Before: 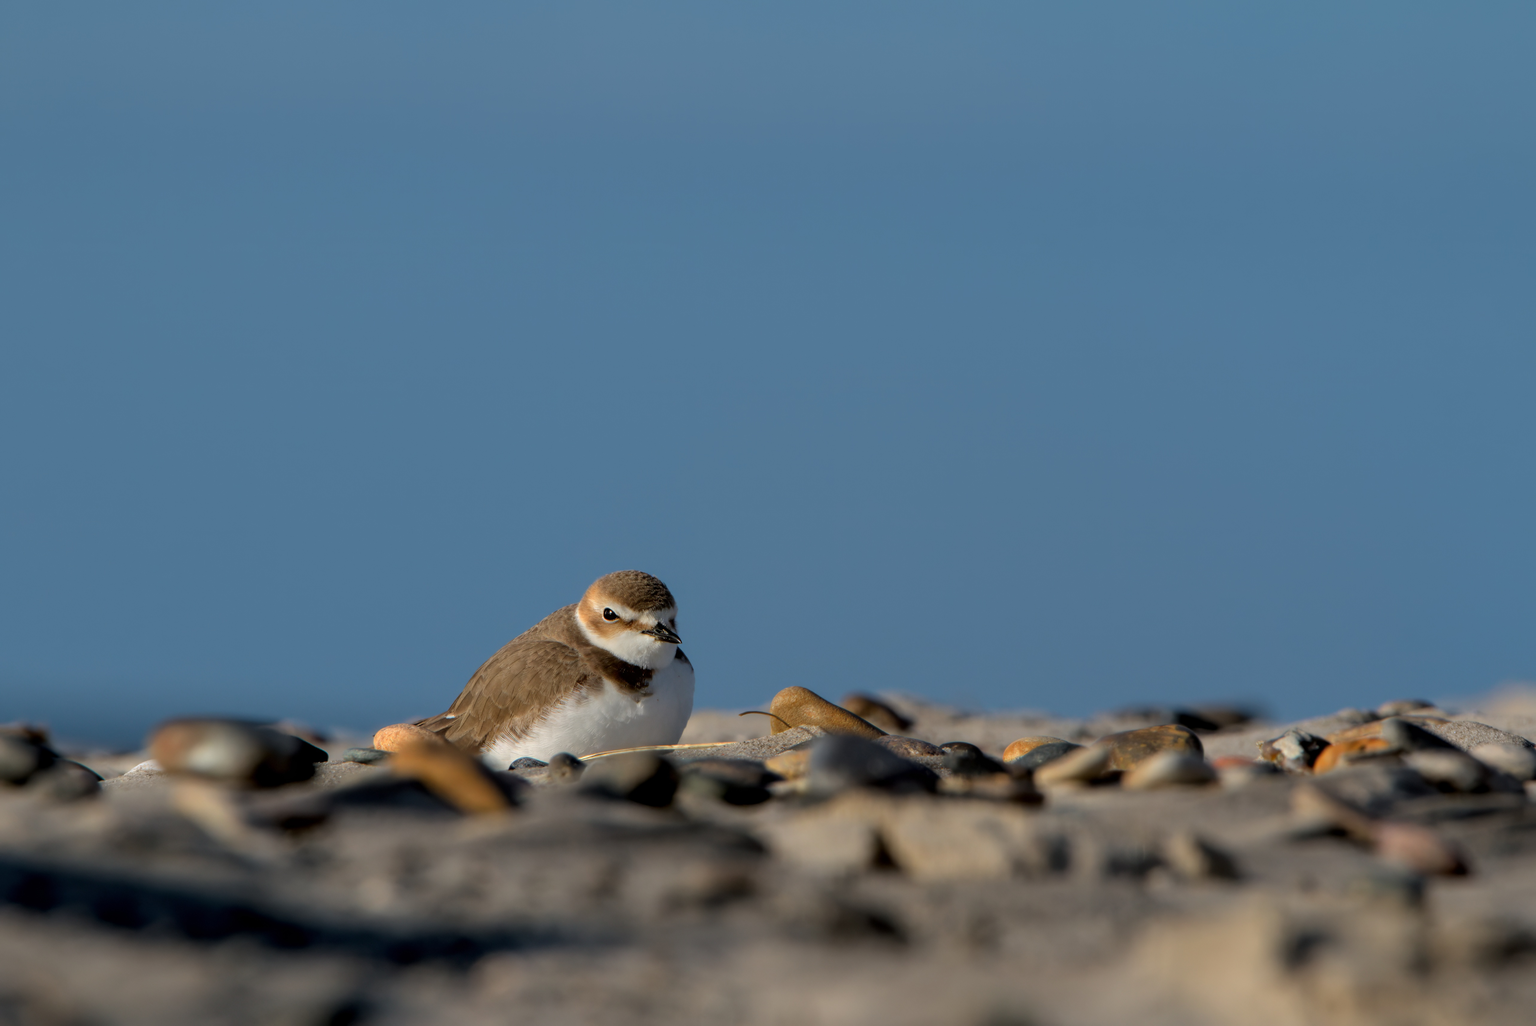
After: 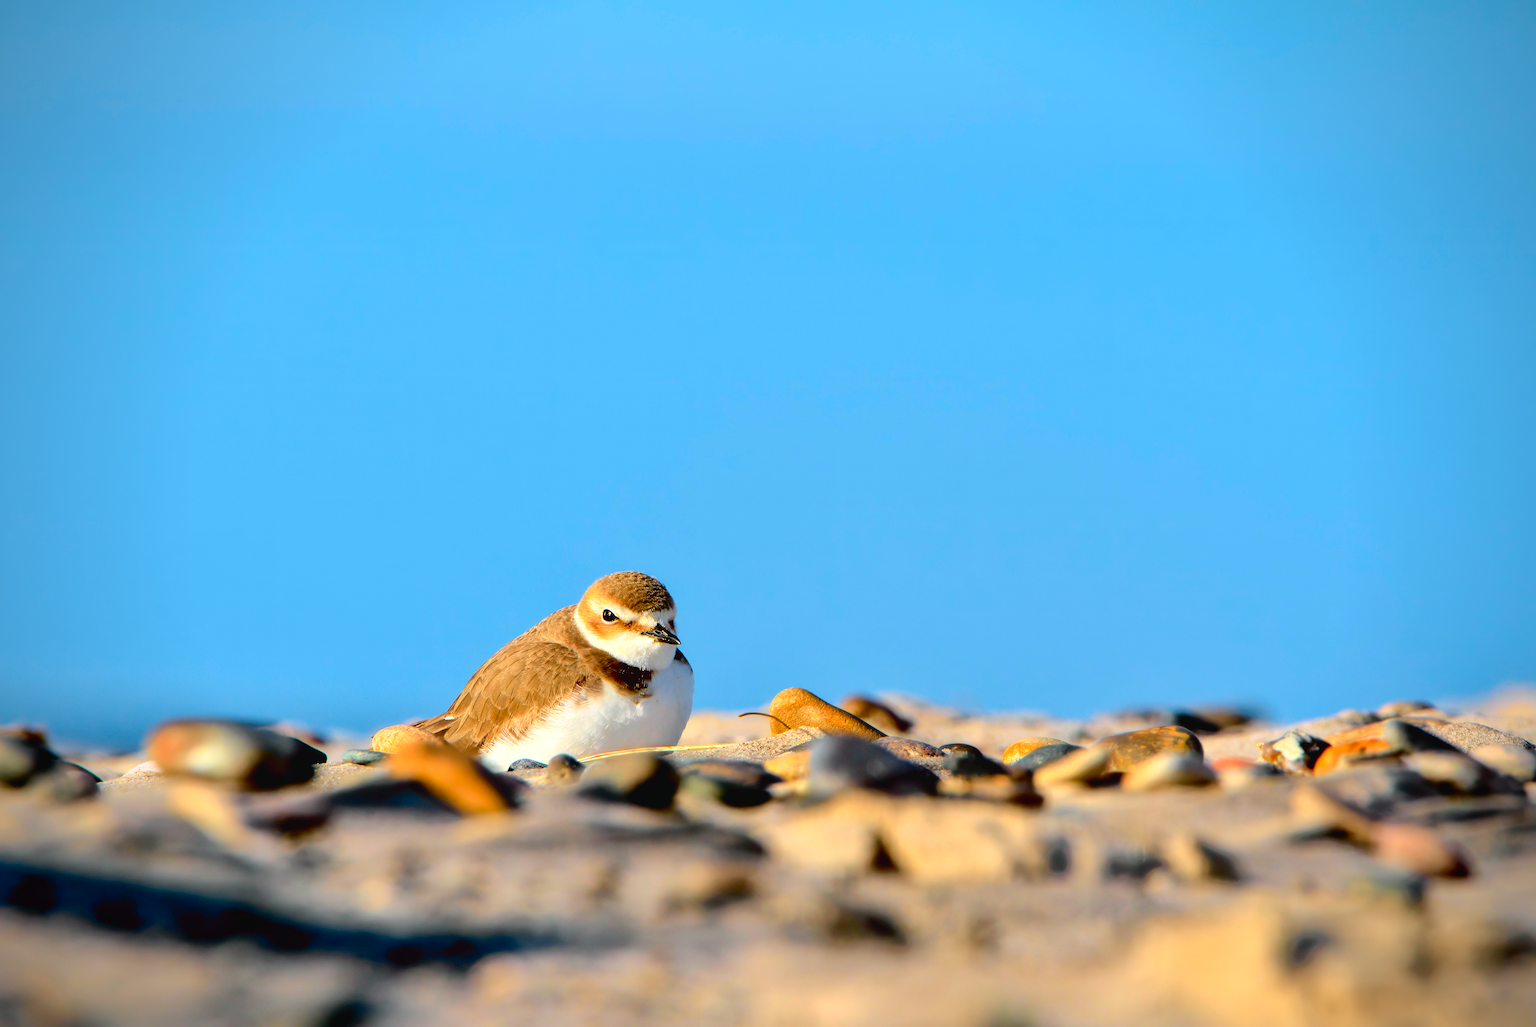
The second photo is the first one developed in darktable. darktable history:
crop and rotate: left 0.149%, bottom 0.011%
color balance rgb: perceptual saturation grading › global saturation 20.489%, perceptual saturation grading › highlights -19.709%, perceptual saturation grading › shadows 29.905%
vignetting: fall-off start 75.42%, saturation -0.025, width/height ratio 1.078
shadows and highlights: on, module defaults
exposure: black level correction 0, exposure 0.699 EV, compensate exposure bias true, compensate highlight preservation false
sharpen: on, module defaults
tone equalizer: -8 EV -0.431 EV, -7 EV -0.374 EV, -6 EV -0.322 EV, -5 EV -0.255 EV, -3 EV 0.216 EV, -2 EV 0.332 EV, -1 EV 0.383 EV, +0 EV 0.417 EV
tone curve: curves: ch0 [(0, 0.014) (0.12, 0.096) (0.386, 0.49) (0.54, 0.684) (0.751, 0.855) (0.89, 0.943) (0.998, 0.989)]; ch1 [(0, 0) (0.133, 0.099) (0.437, 0.41) (0.5, 0.5) (0.517, 0.536) (0.548, 0.575) (0.582, 0.631) (0.627, 0.688) (0.836, 0.868) (1, 1)]; ch2 [(0, 0) (0.374, 0.341) (0.456, 0.443) (0.478, 0.49) (0.501, 0.5) (0.528, 0.538) (0.55, 0.6) (0.572, 0.63) (0.702, 0.765) (1, 1)], color space Lab, independent channels, preserve colors none
